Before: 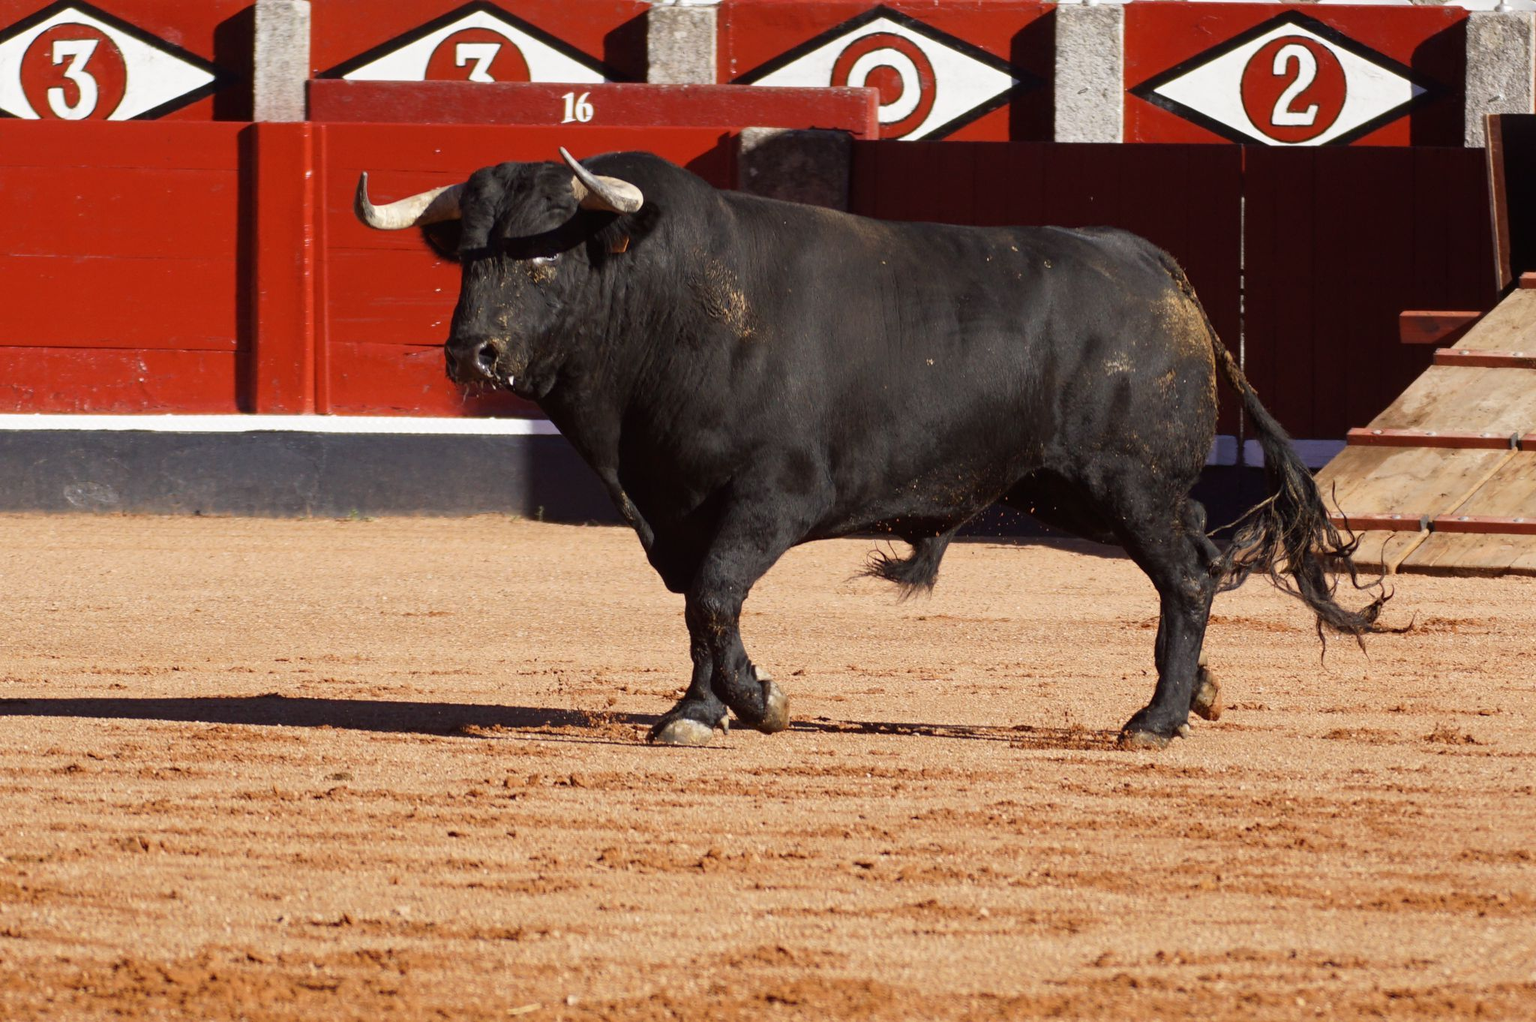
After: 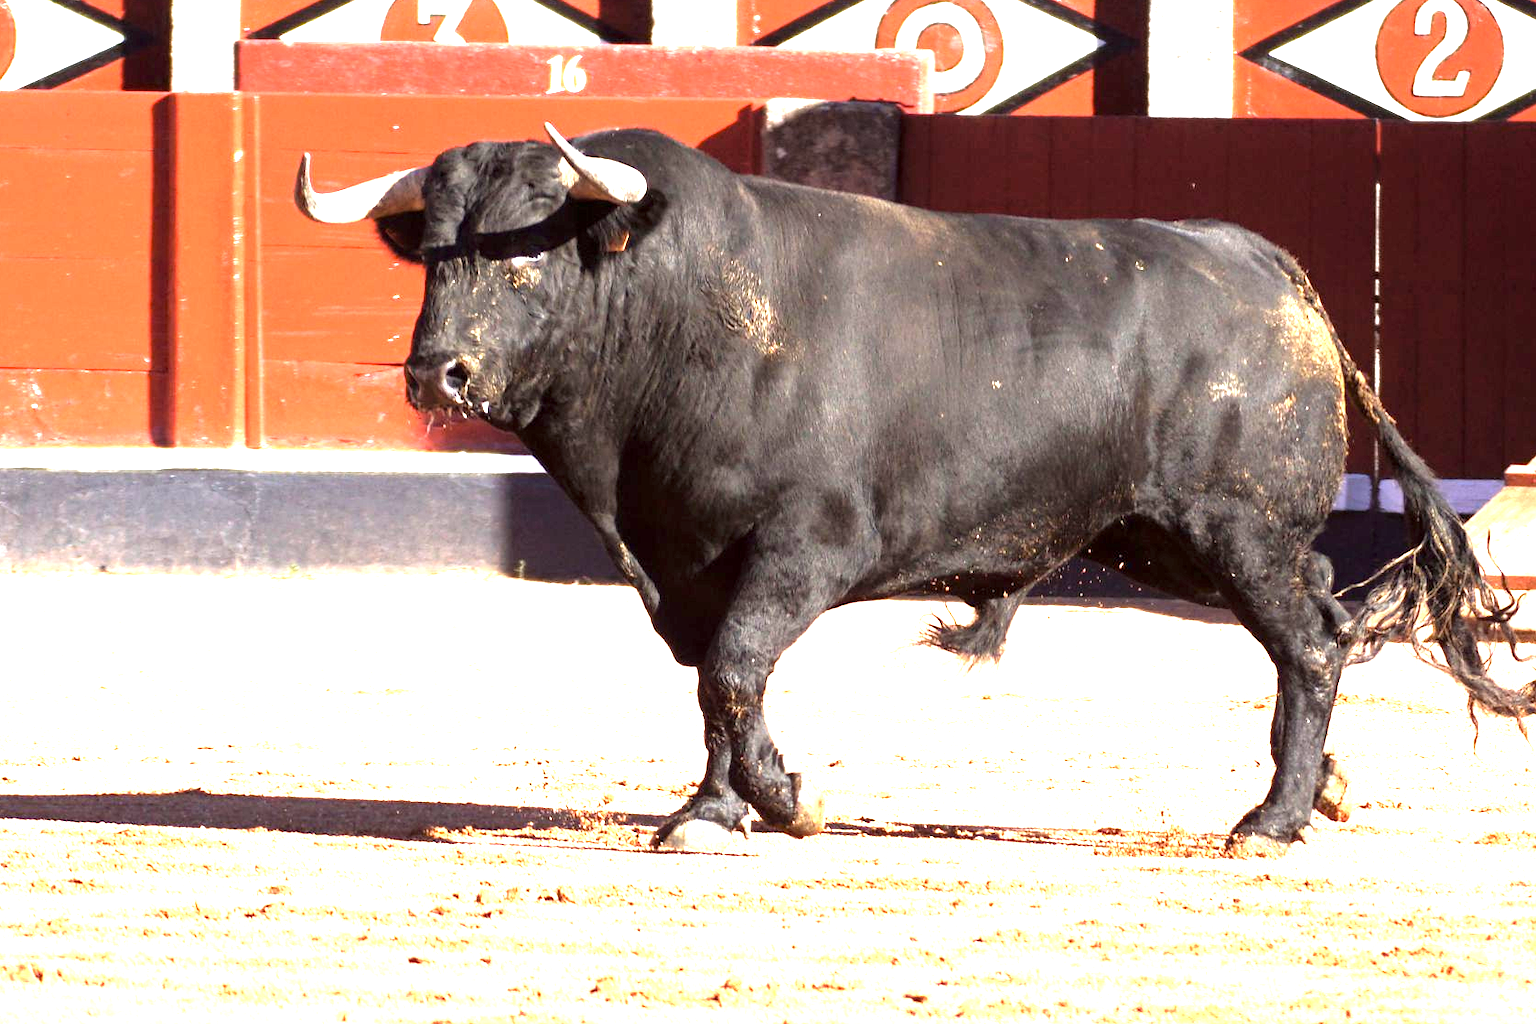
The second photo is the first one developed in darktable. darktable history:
exposure: black level correction 0.001, exposure 1.824 EV, compensate exposure bias true, compensate highlight preservation false
crop and rotate: left 7.39%, top 4.602%, right 10.616%, bottom 13.151%
local contrast: highlights 107%, shadows 101%, detail 119%, midtone range 0.2
tone equalizer: -8 EV -0.378 EV, -7 EV -0.426 EV, -6 EV -0.321 EV, -5 EV -0.22 EV, -3 EV 0.243 EV, -2 EV 0.356 EV, -1 EV 0.364 EV, +0 EV 0.446 EV
color zones: curves: ch0 [(0.25, 0.5) (0.347, 0.092) (0.75, 0.5)]; ch1 [(0.25, 0.5) (0.33, 0.51) (0.75, 0.5)]
